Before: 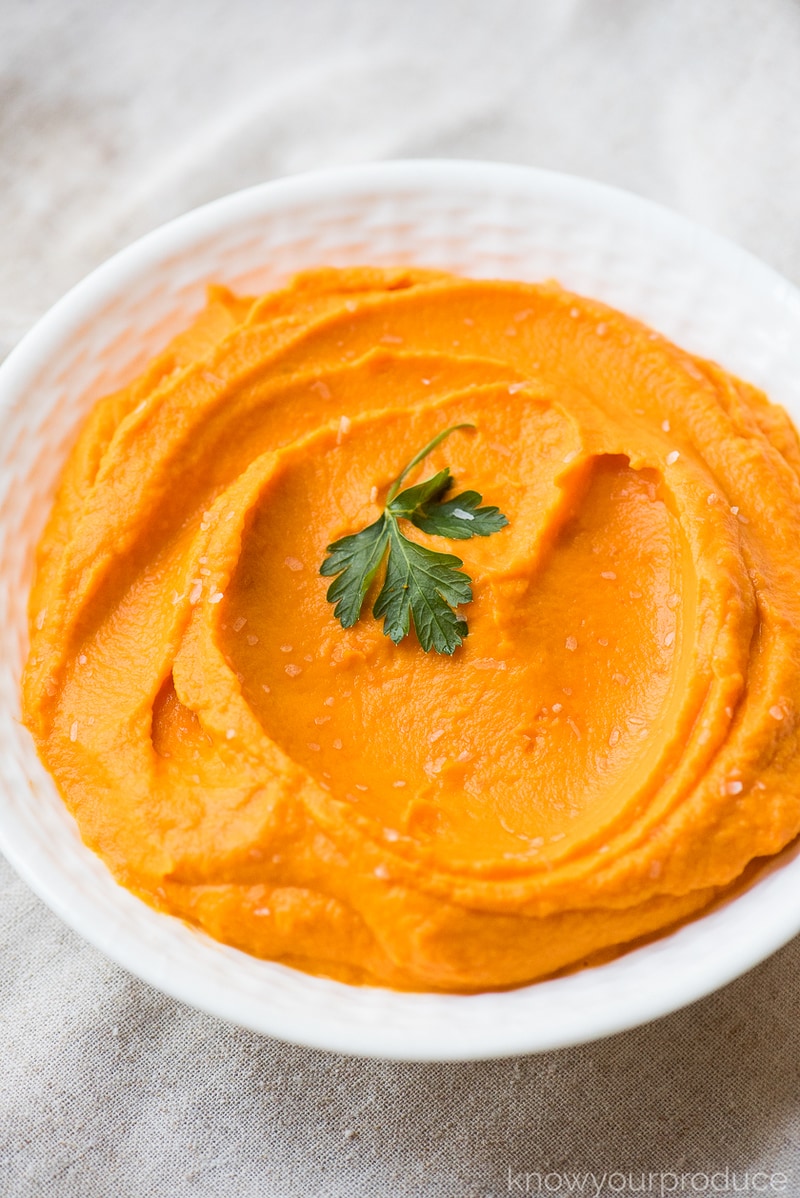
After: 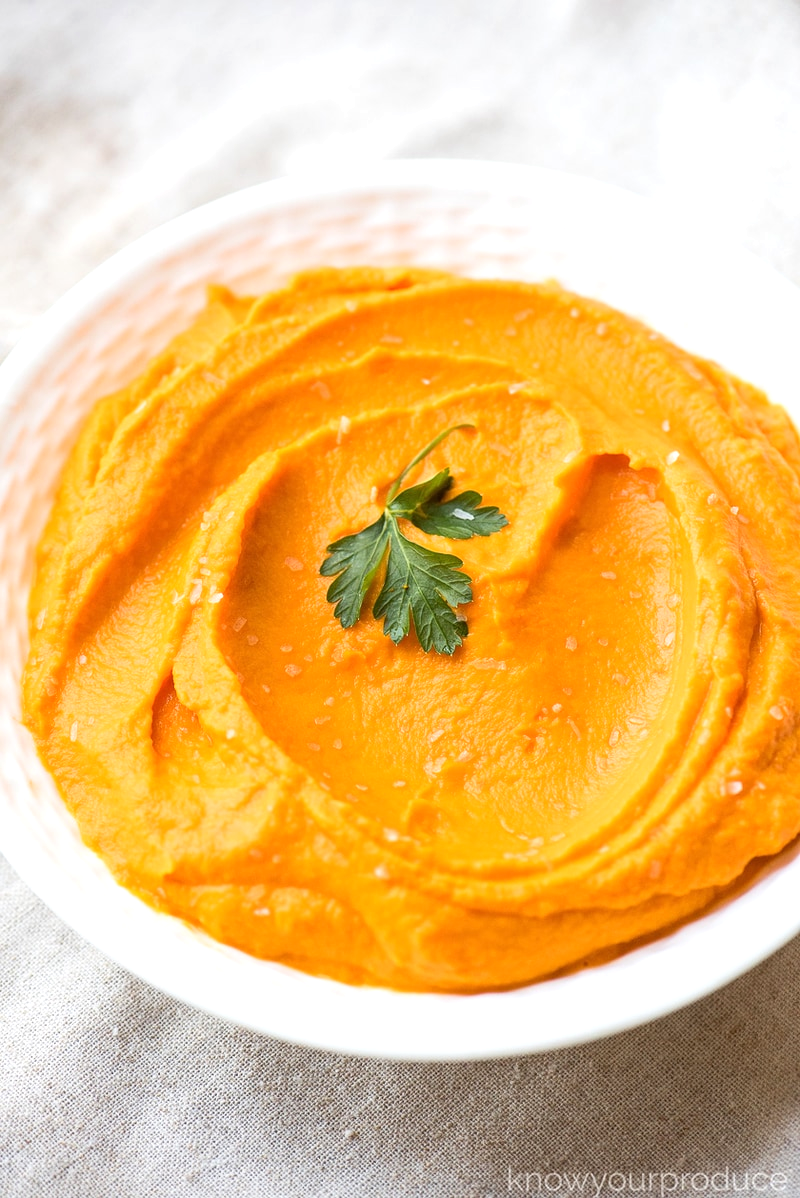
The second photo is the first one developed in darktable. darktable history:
exposure: exposure 0.361 EV, compensate highlight preservation false
